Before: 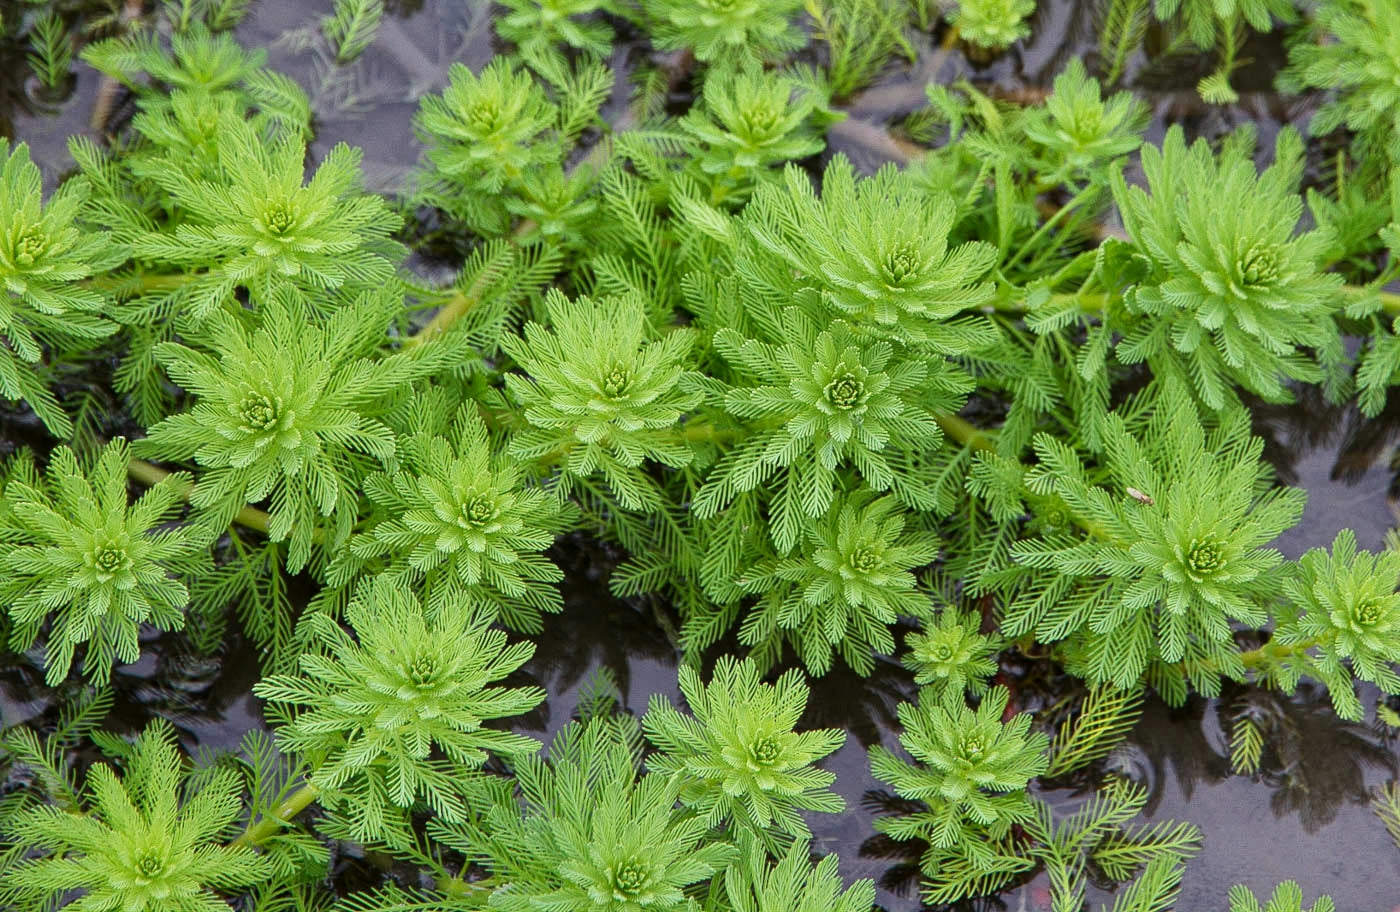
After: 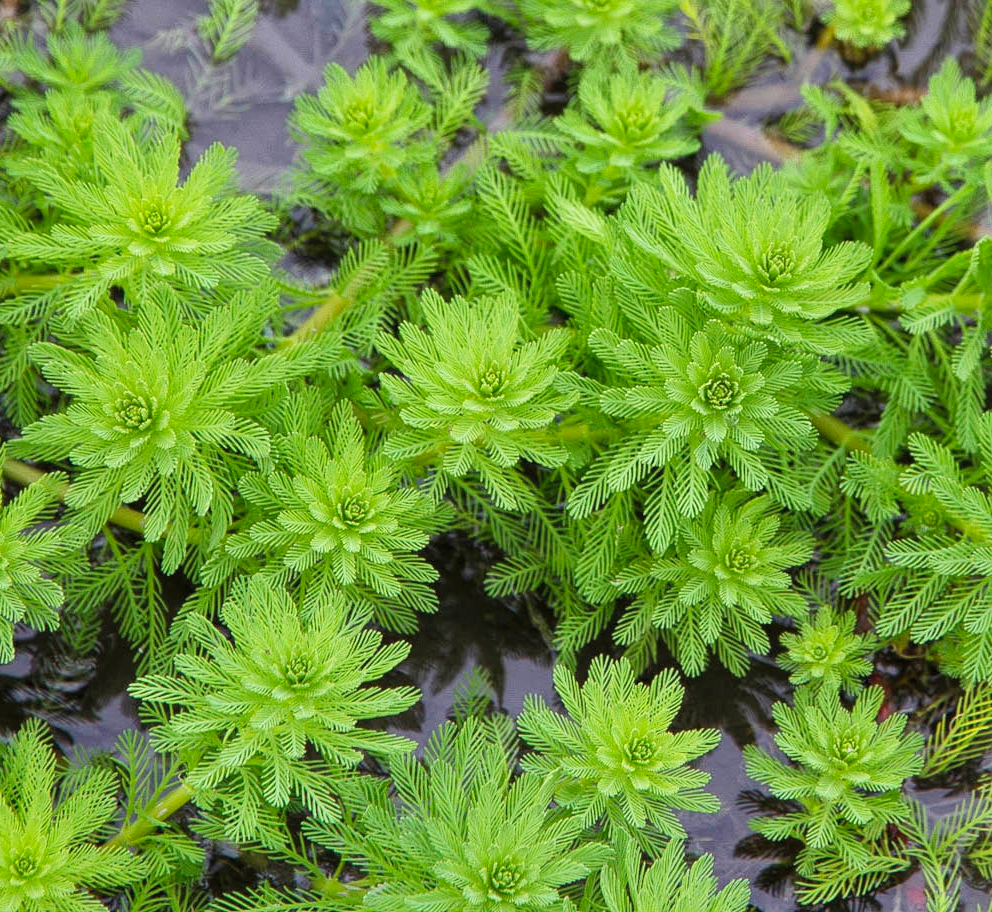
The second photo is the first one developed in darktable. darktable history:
contrast brightness saturation: brightness 0.091, saturation 0.19
crop and rotate: left 8.985%, right 20.119%
